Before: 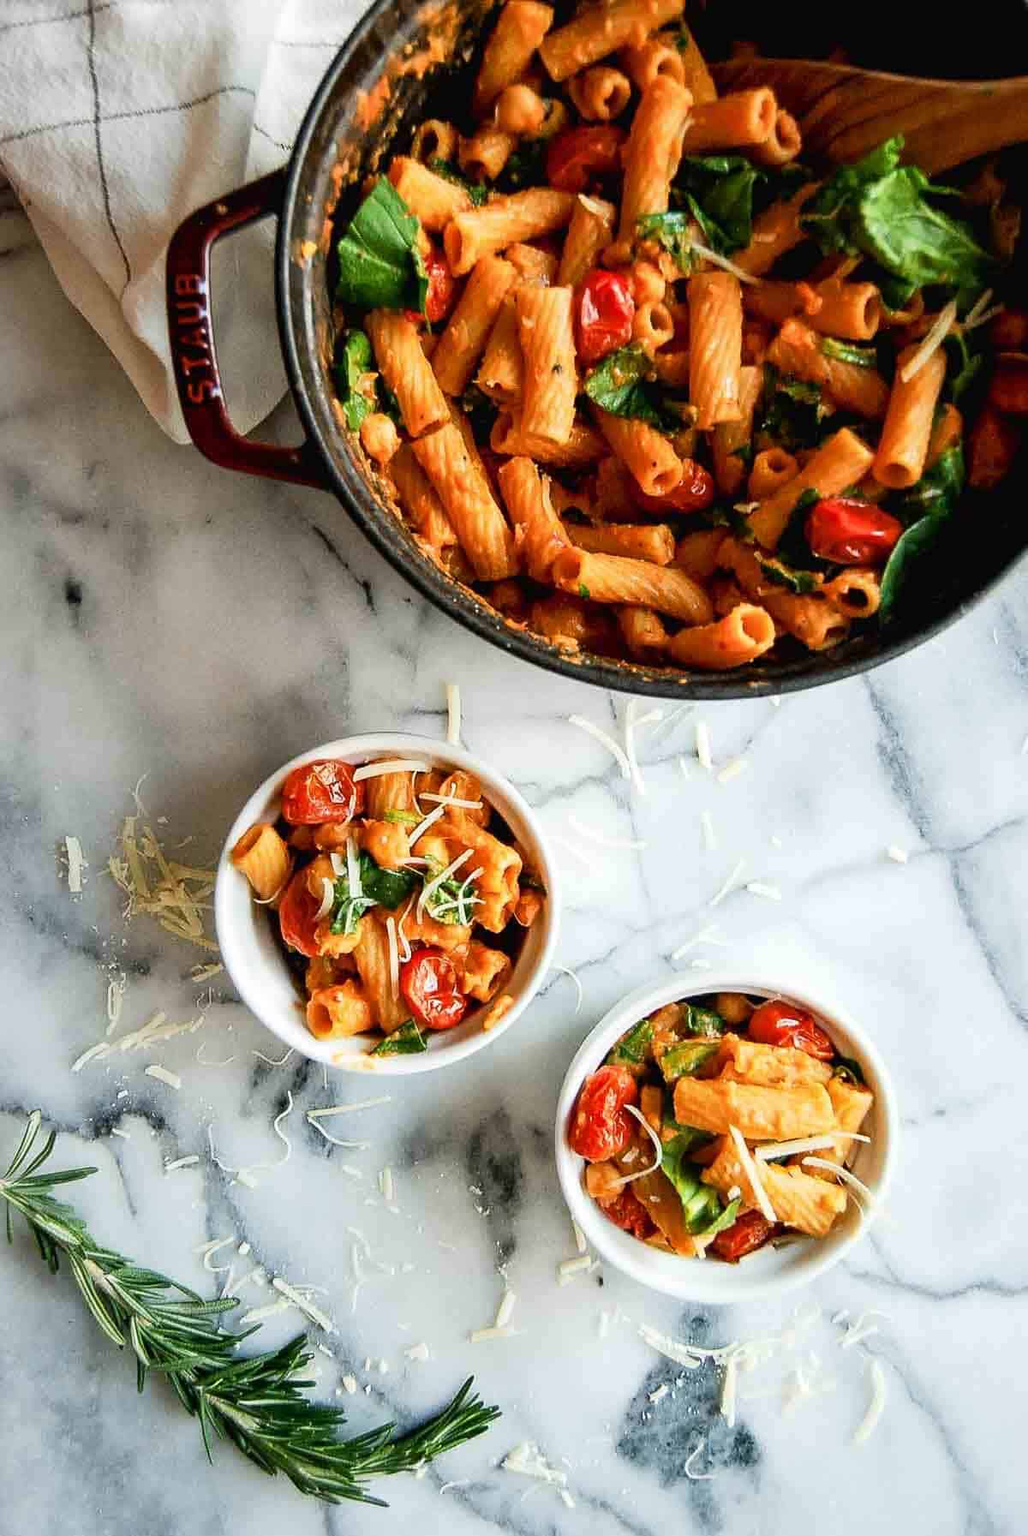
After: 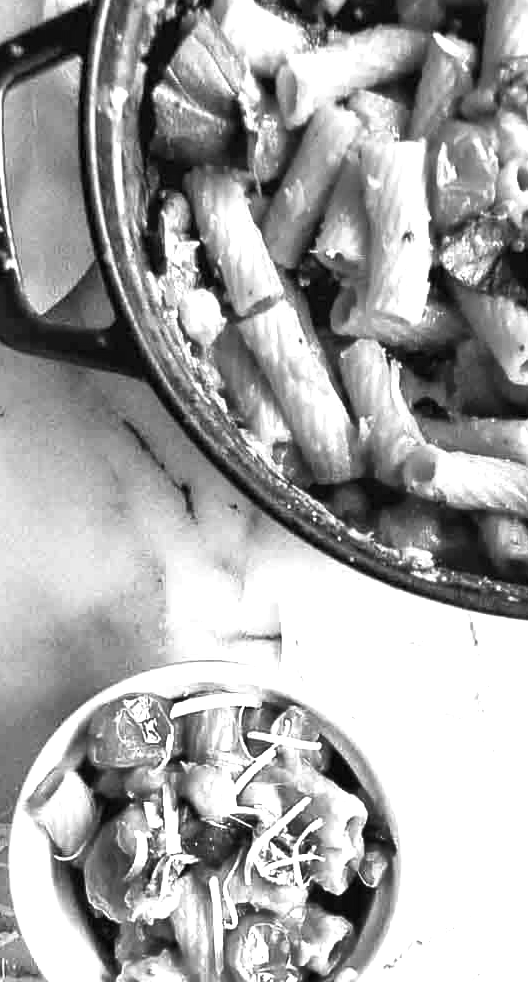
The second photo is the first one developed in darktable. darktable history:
monochrome: on, module defaults
crop: left 20.248%, top 10.86%, right 35.675%, bottom 34.321%
exposure: black level correction 0, exposure 1.1 EV, compensate highlight preservation false
shadows and highlights: shadows 32, highlights -32, soften with gaussian
